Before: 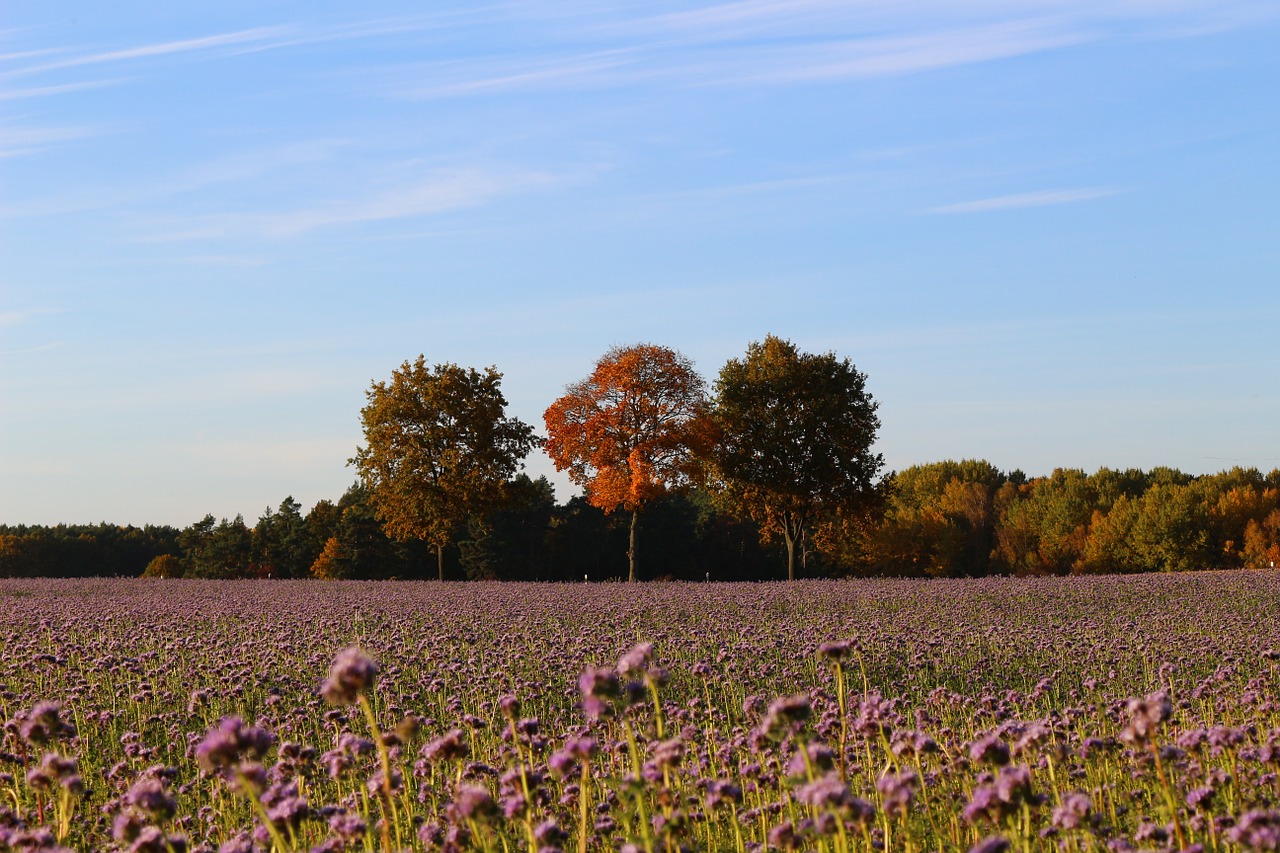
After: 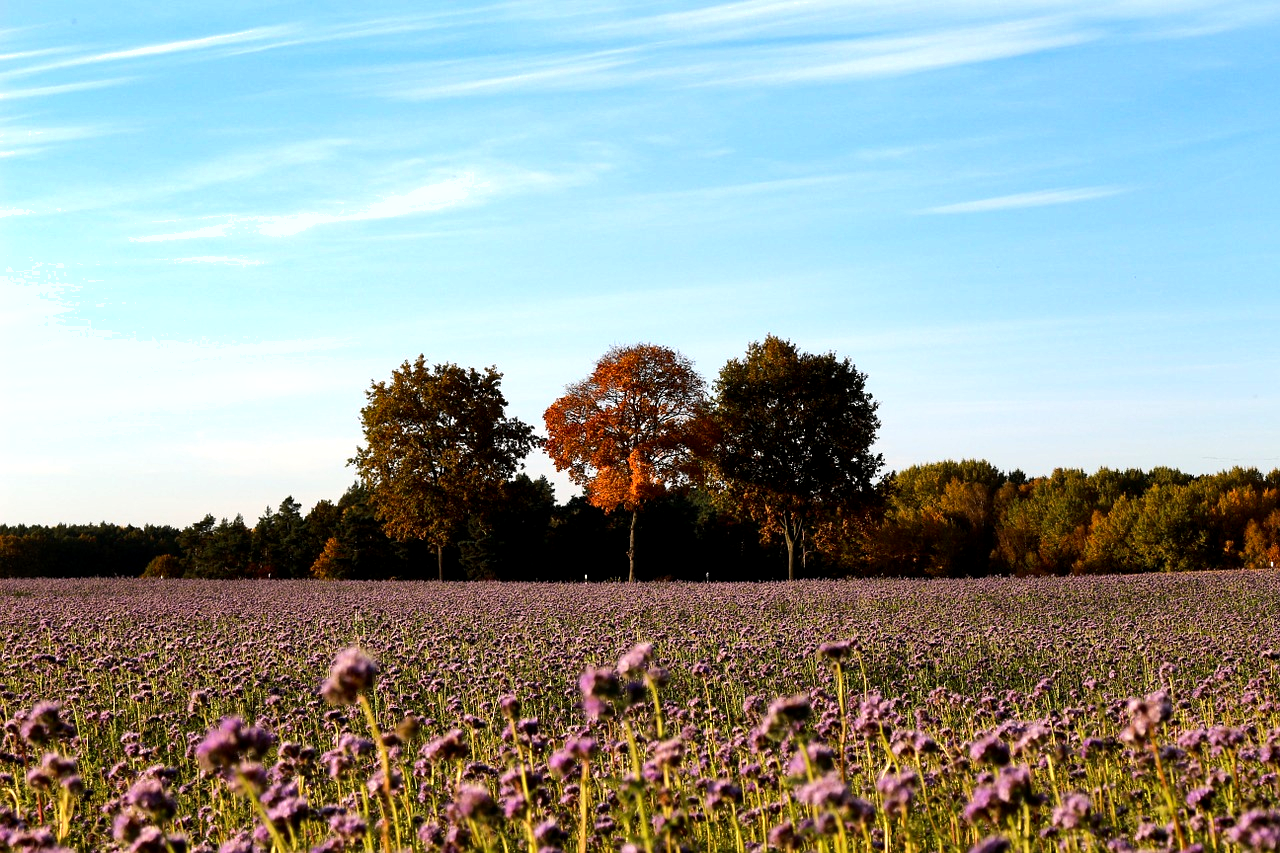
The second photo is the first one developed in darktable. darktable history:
exposure: black level correction 0.007, compensate highlight preservation false
tone equalizer: -8 EV -0.75 EV, -7 EV -0.7 EV, -6 EV -0.6 EV, -5 EV -0.4 EV, -3 EV 0.4 EV, -2 EV 0.6 EV, -1 EV 0.7 EV, +0 EV 0.75 EV, edges refinement/feathering 500, mask exposure compensation -1.57 EV, preserve details no
shadows and highlights: soften with gaussian
